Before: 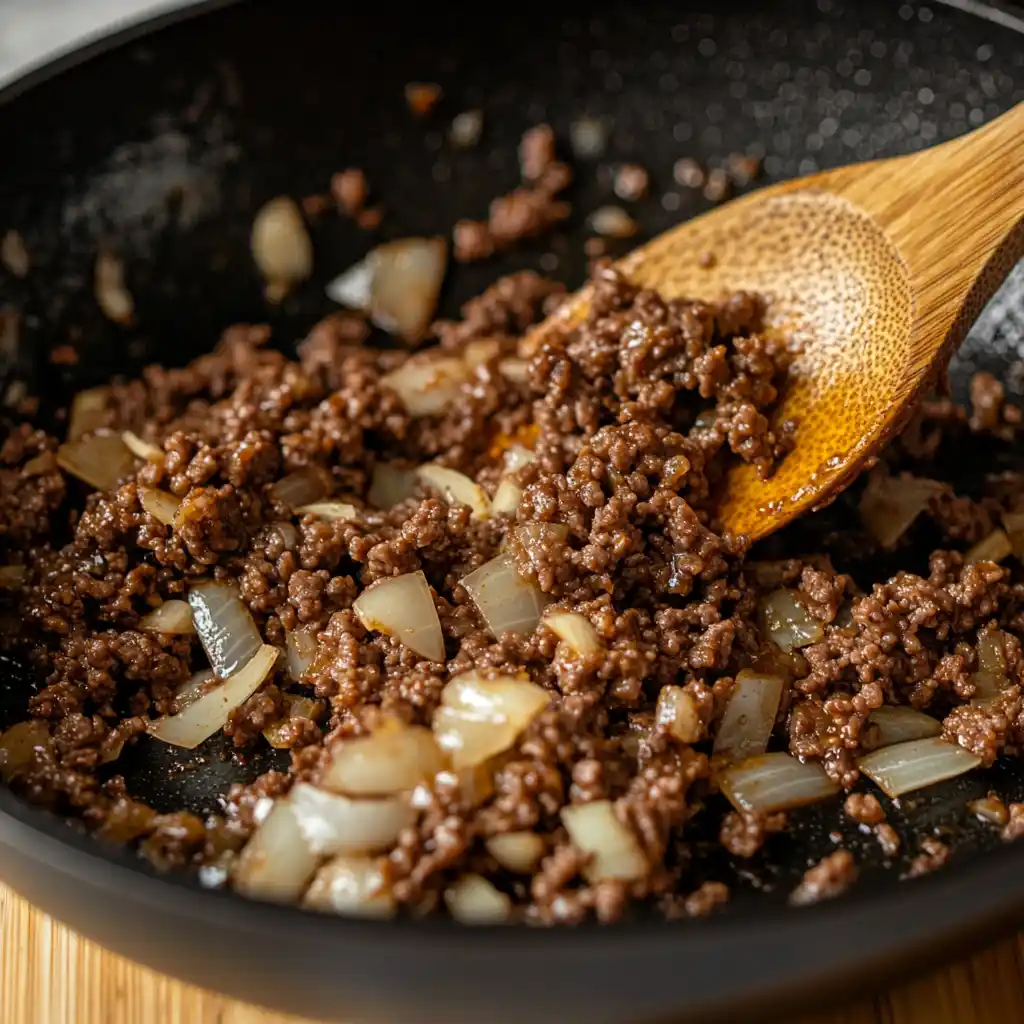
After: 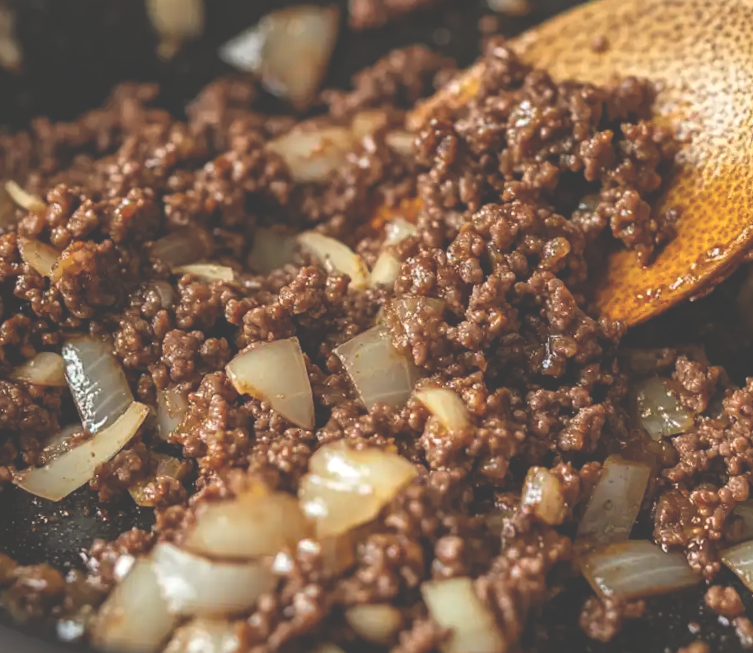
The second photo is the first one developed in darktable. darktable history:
crop and rotate: angle -3.37°, left 9.79%, top 20.73%, right 12.42%, bottom 11.82%
exposure: black level correction -0.041, exposure 0.064 EV, compensate highlight preservation false
